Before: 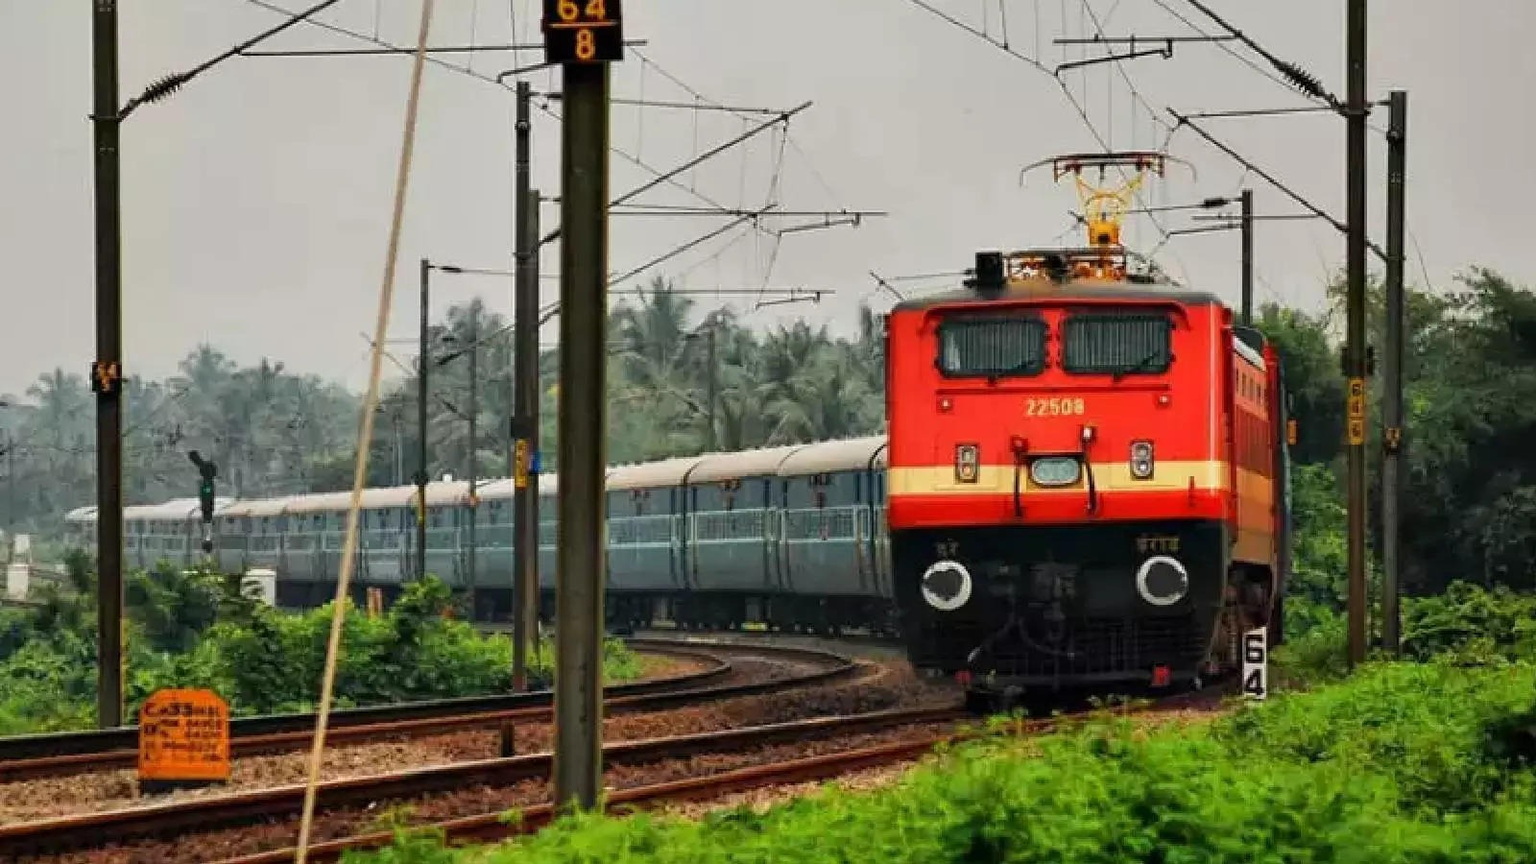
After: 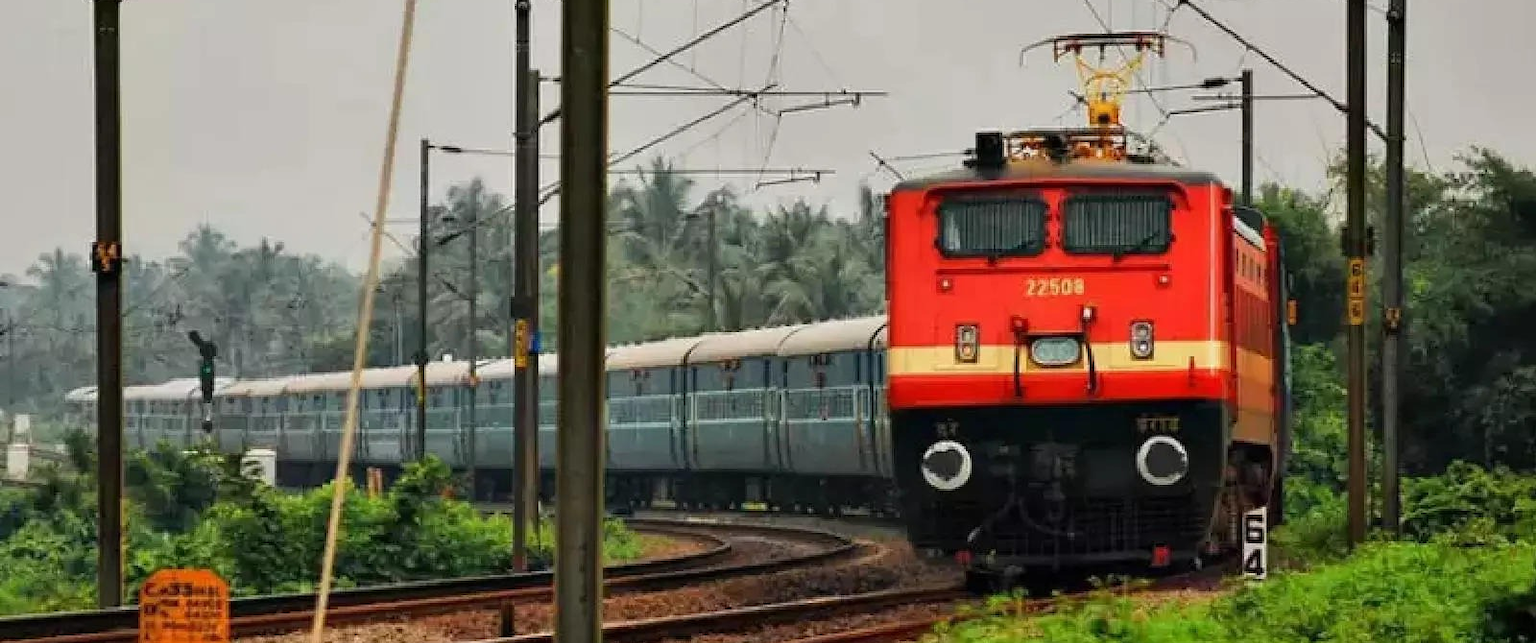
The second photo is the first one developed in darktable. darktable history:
exposure: exposure -0.001 EV, compensate highlight preservation false
crop: top 13.992%, bottom 11.459%
